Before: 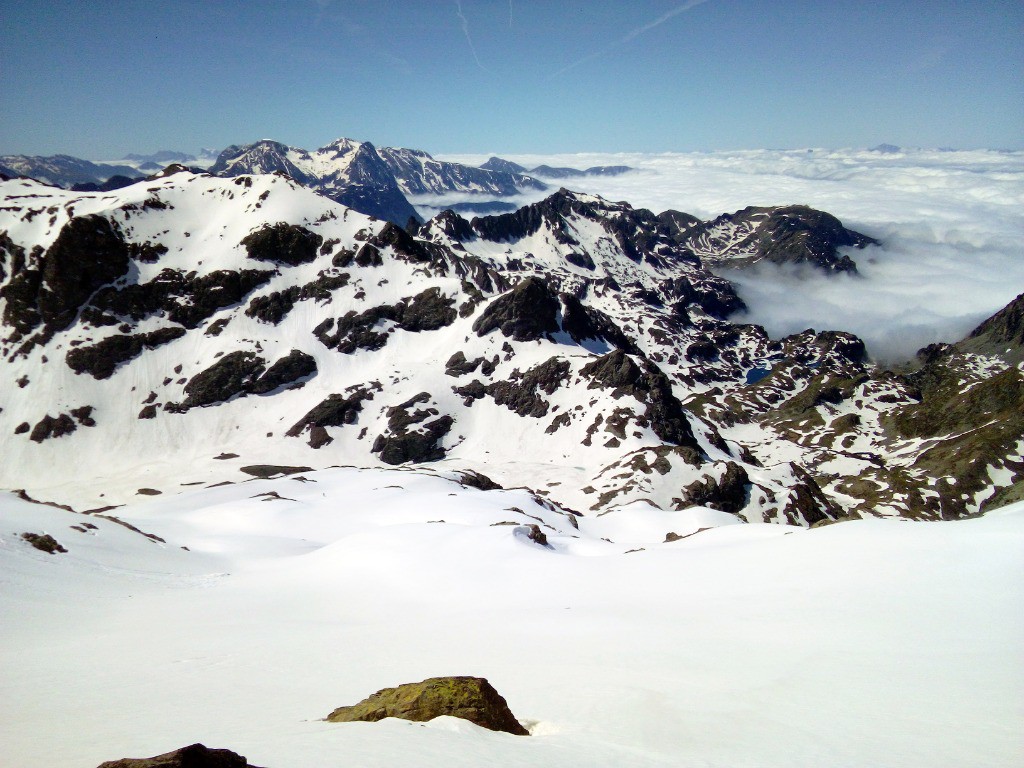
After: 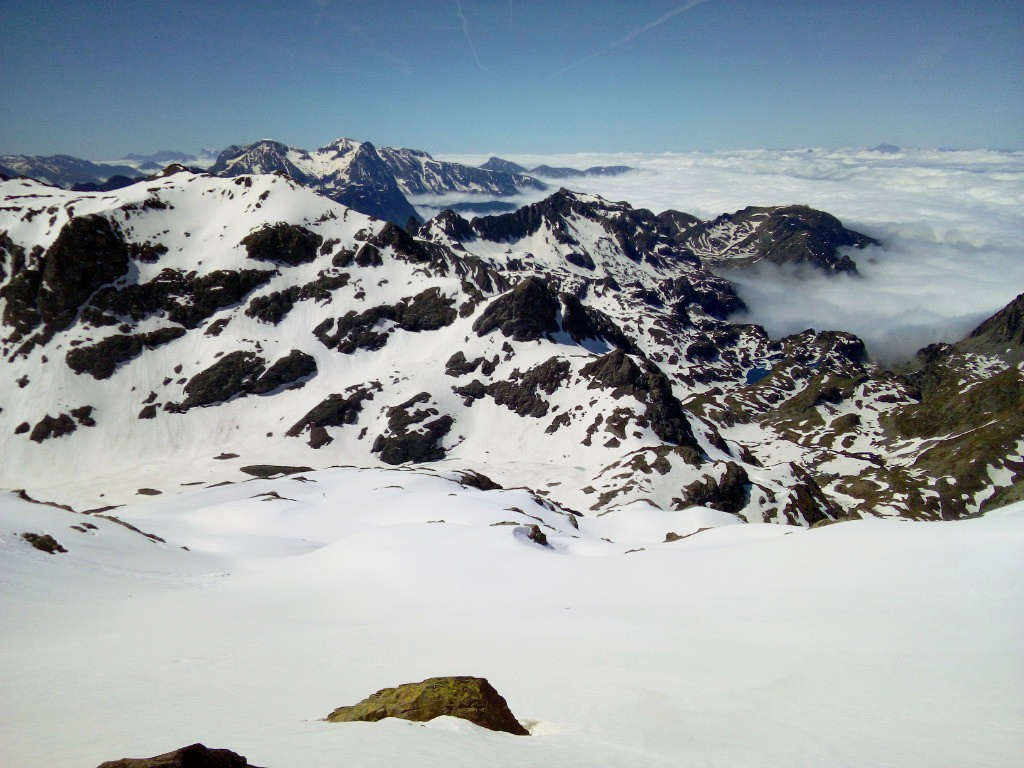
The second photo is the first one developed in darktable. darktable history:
tone equalizer: -8 EV 0.274 EV, -7 EV 0.379 EV, -6 EV 0.454 EV, -5 EV 0.262 EV, -3 EV -0.269 EV, -2 EV -0.395 EV, -1 EV -0.415 EV, +0 EV -0.265 EV
